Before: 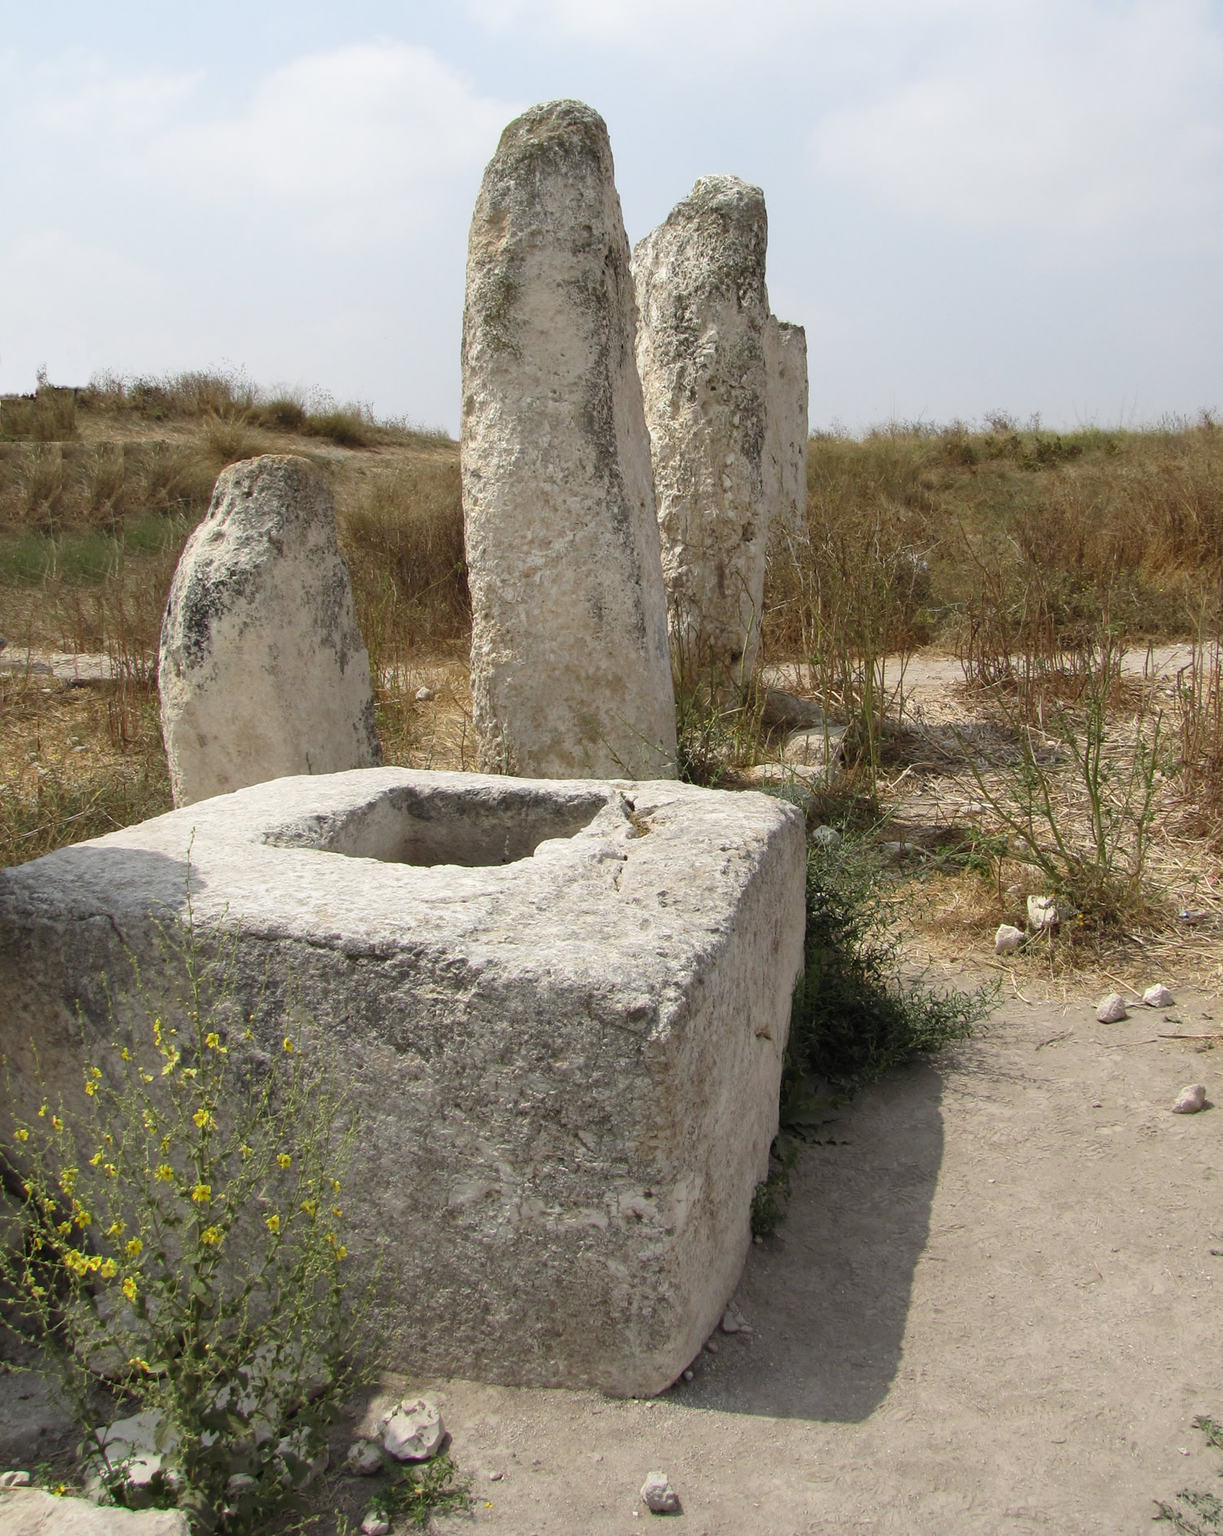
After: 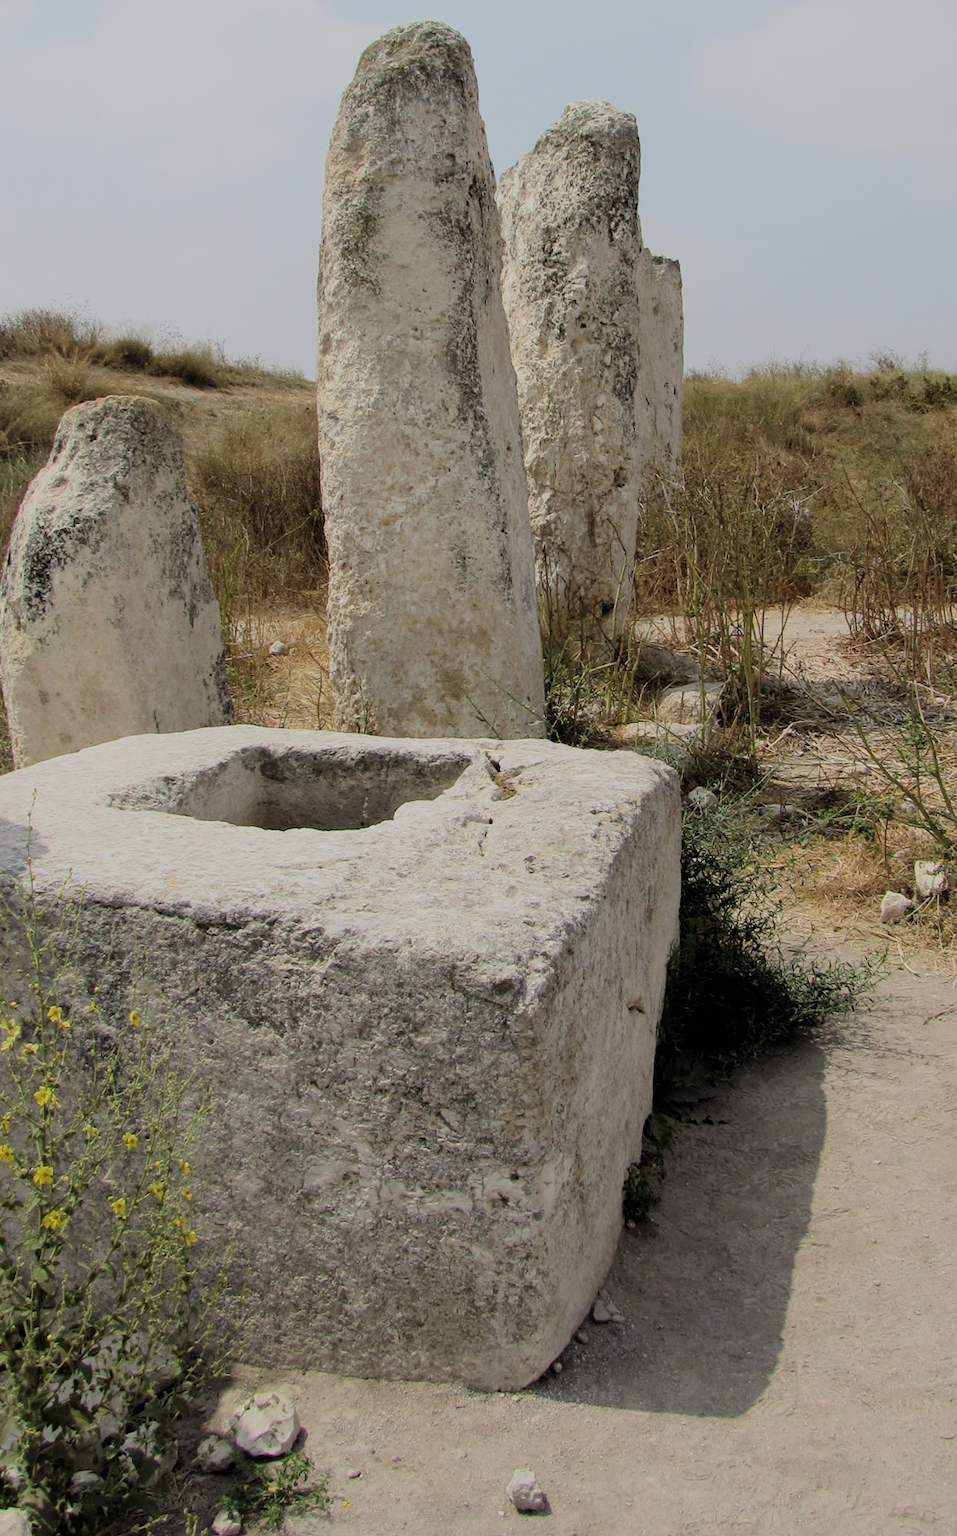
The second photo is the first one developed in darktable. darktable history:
crop and rotate: left 13.15%, top 5.251%, right 12.609%
filmic rgb: black relative exposure -6.15 EV, white relative exposure 6.96 EV, hardness 2.23, color science v6 (2022)
